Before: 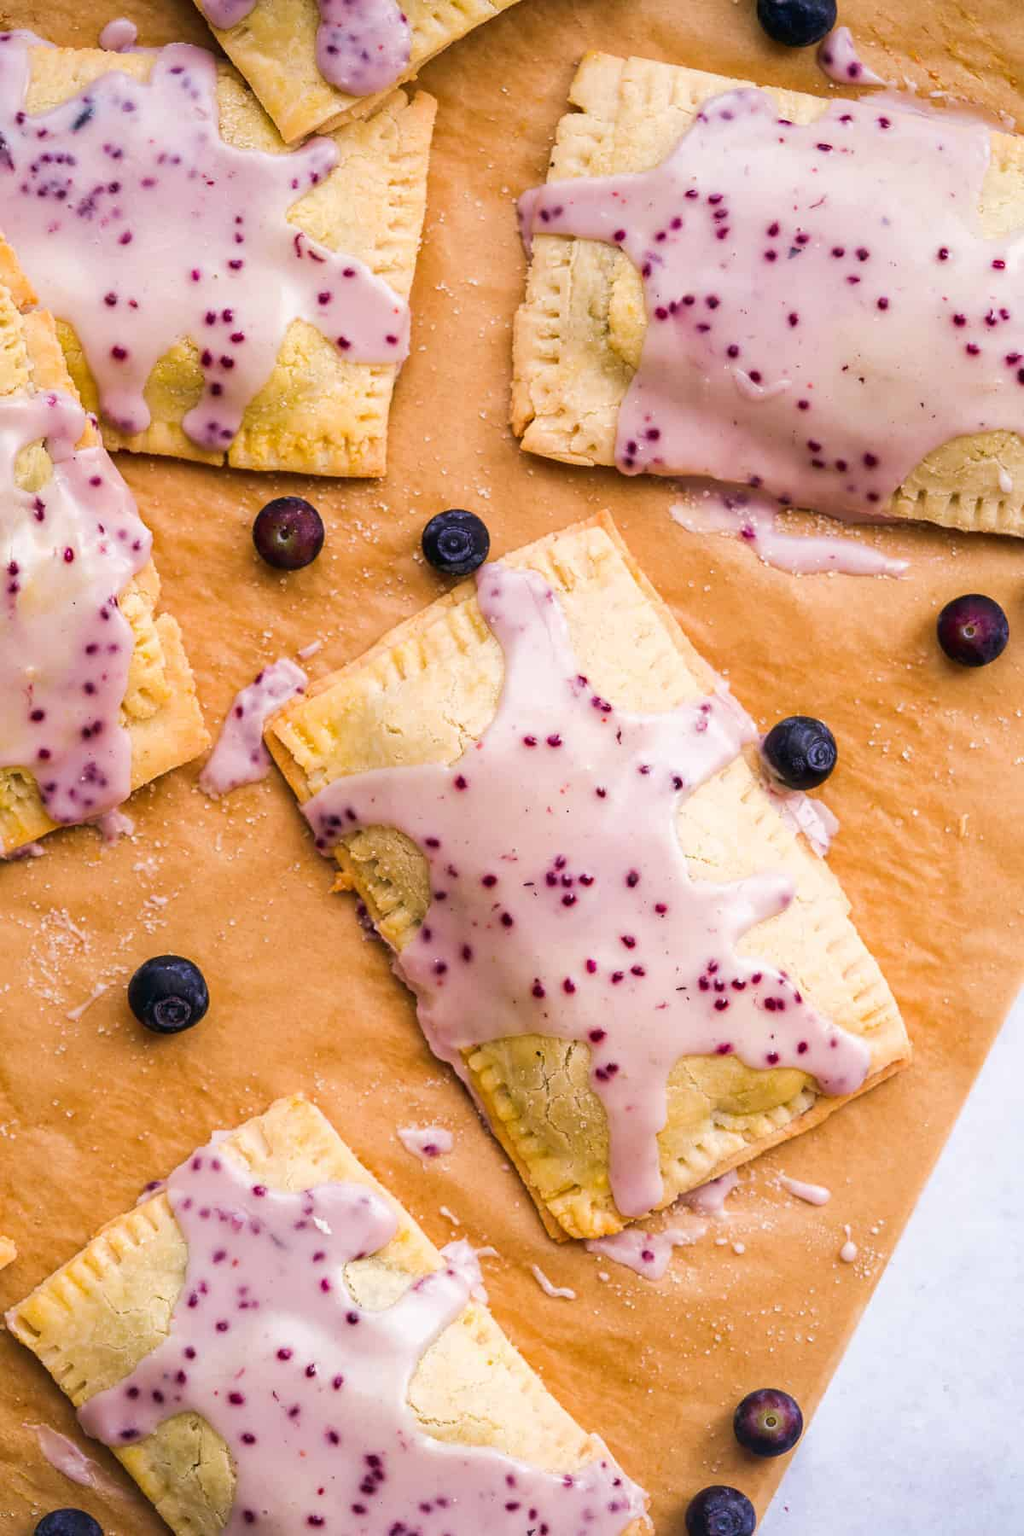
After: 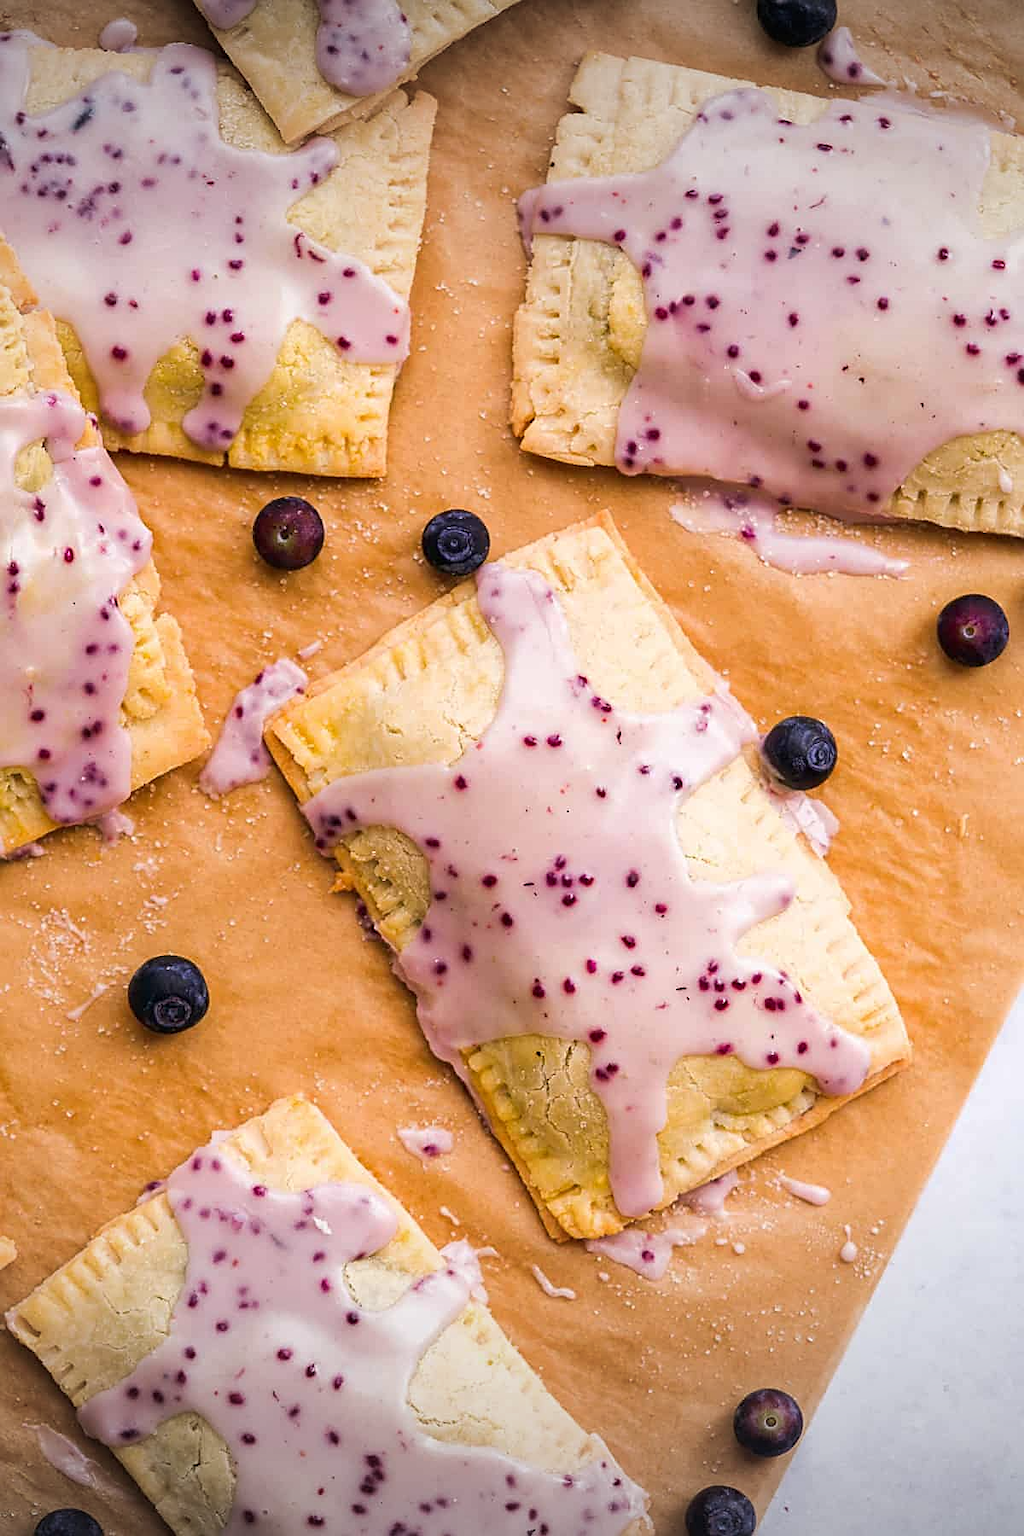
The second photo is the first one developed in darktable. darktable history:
sharpen: on, module defaults
vignetting: fall-off start 99.12%, fall-off radius 99.72%, width/height ratio 1.425
